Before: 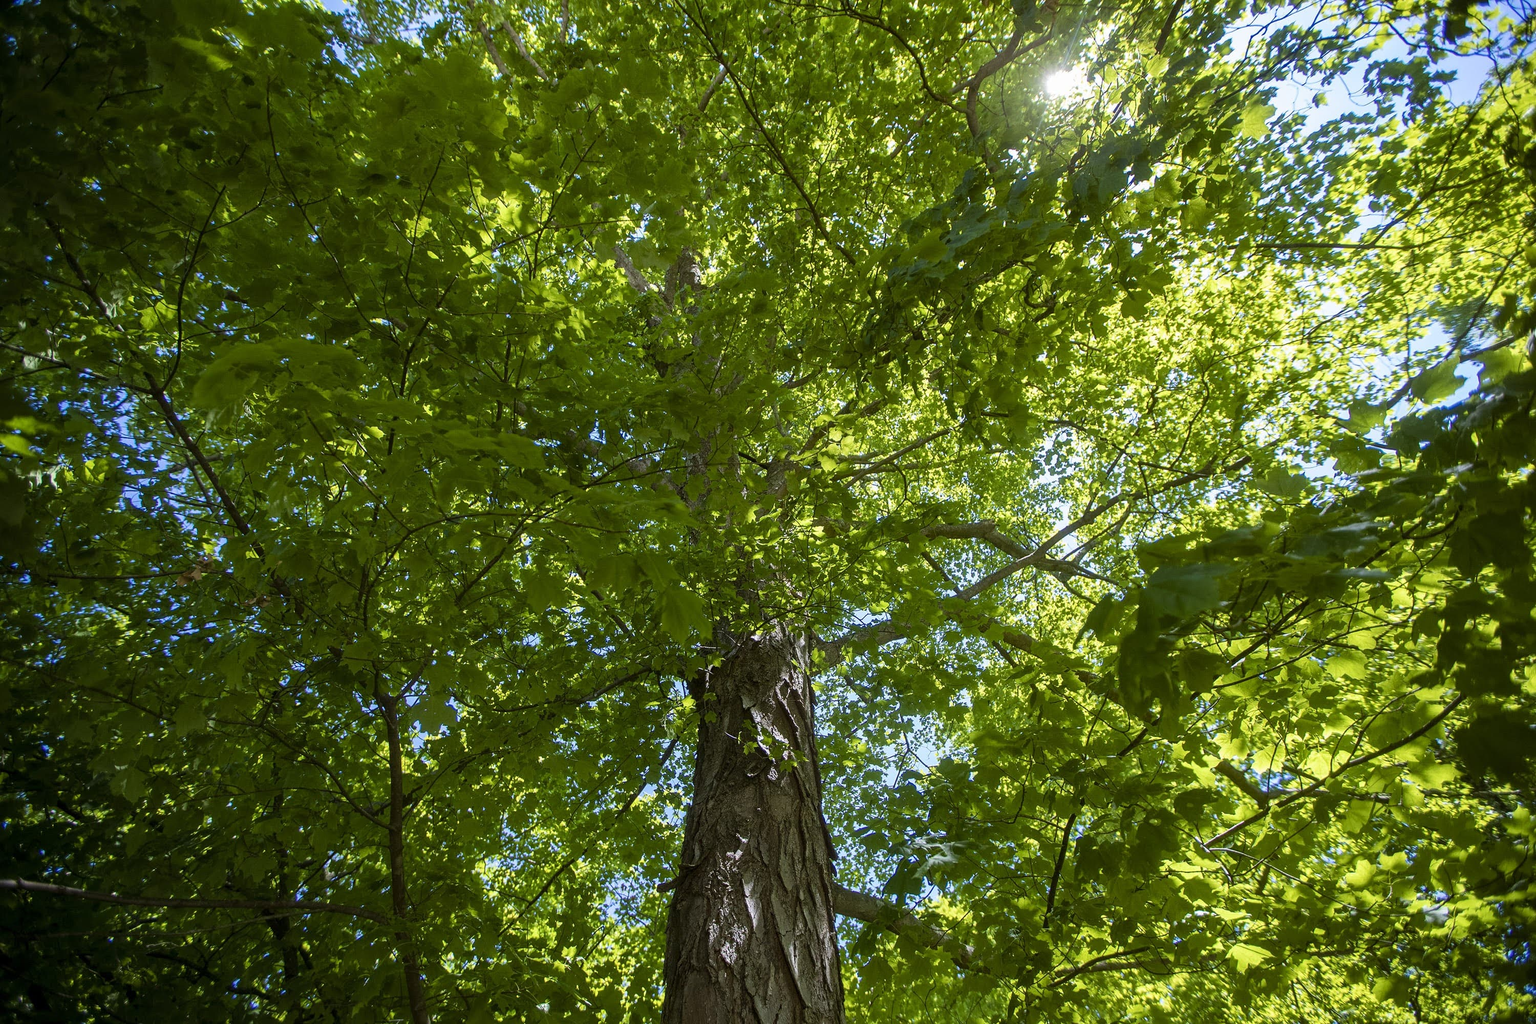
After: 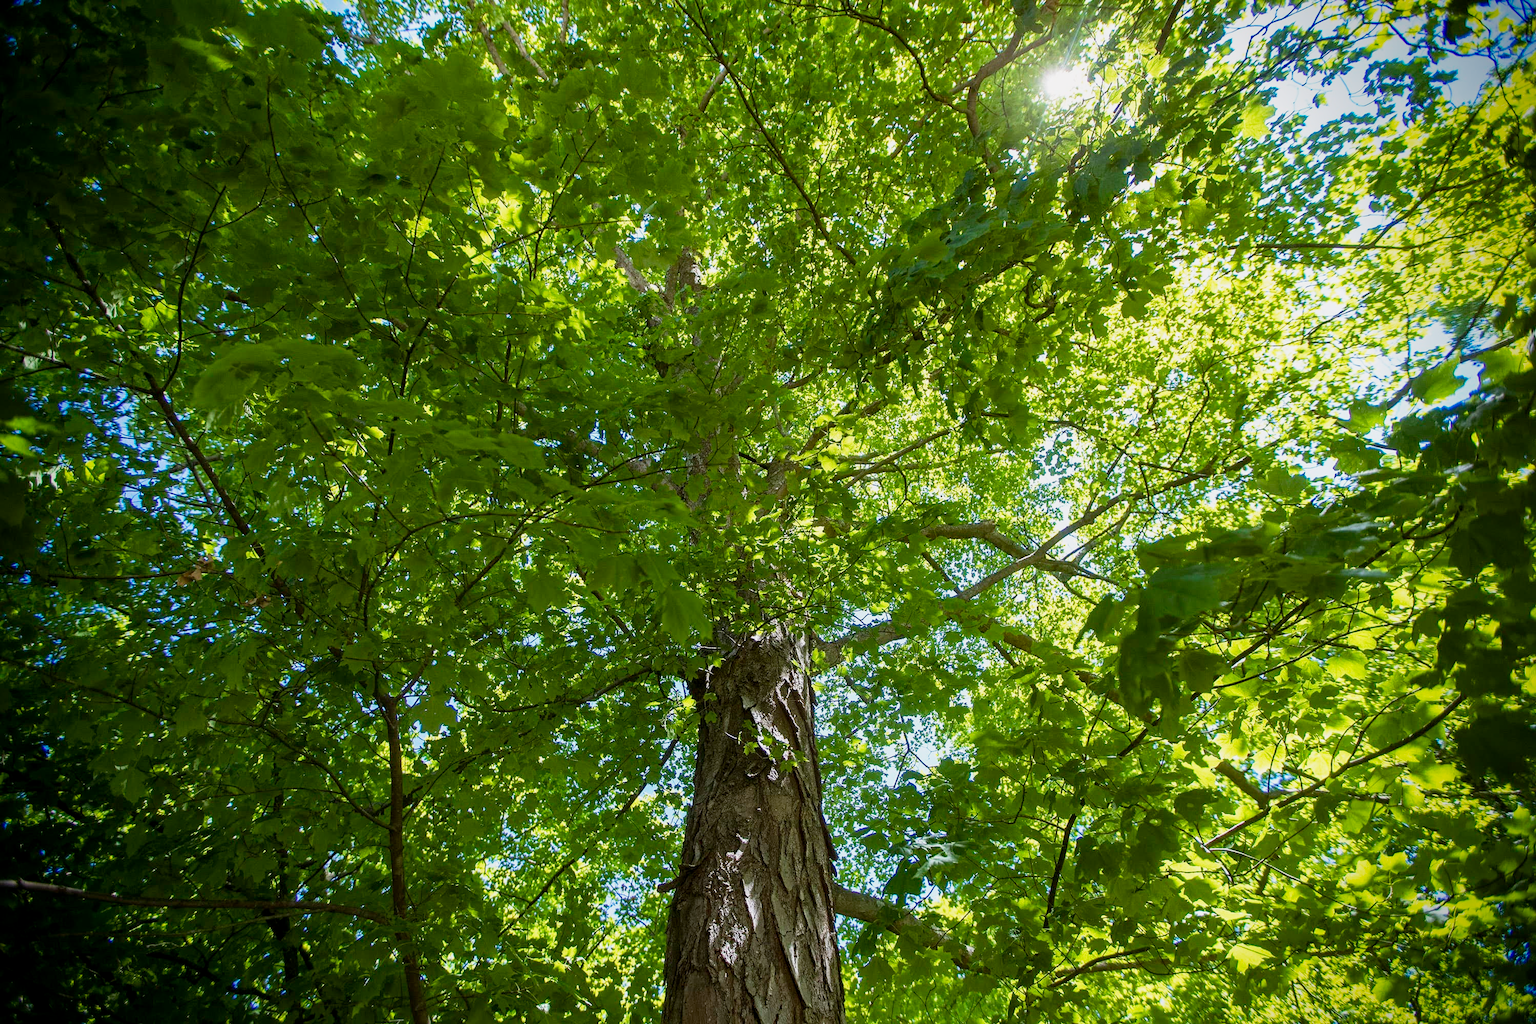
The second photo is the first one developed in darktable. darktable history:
exposure: black level correction 0.001, compensate exposure bias true, compensate highlight preservation false
base curve: curves: ch0 [(0, 0) (0.088, 0.125) (0.176, 0.251) (0.354, 0.501) (0.613, 0.749) (1, 0.877)], preserve colors none
vignetting: fall-off radius 60.8%, brightness -0.985, saturation 0.494, unbound false
haze removal: compatibility mode true, adaptive false
